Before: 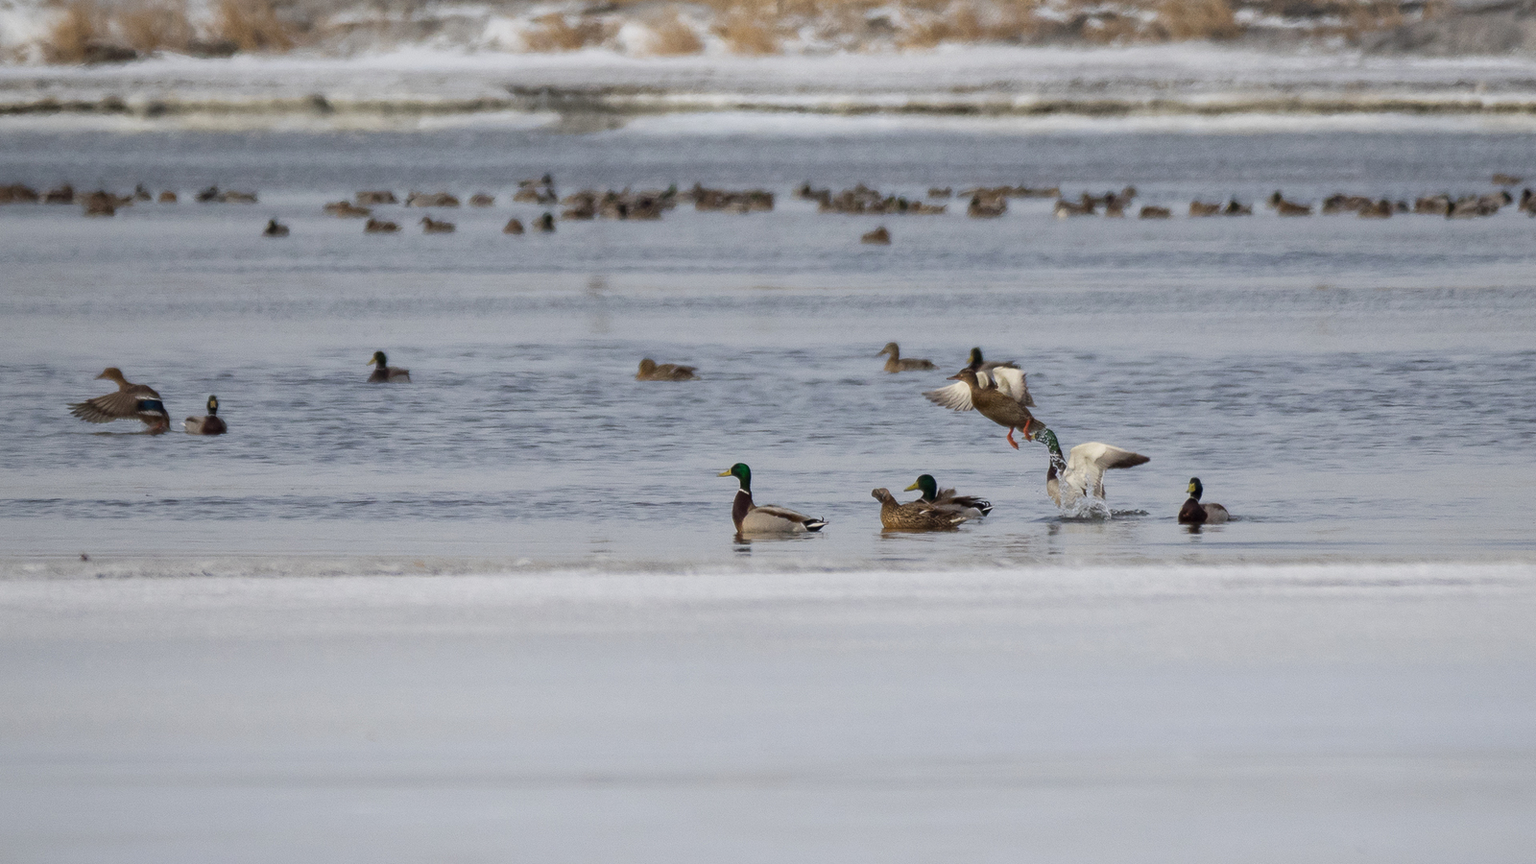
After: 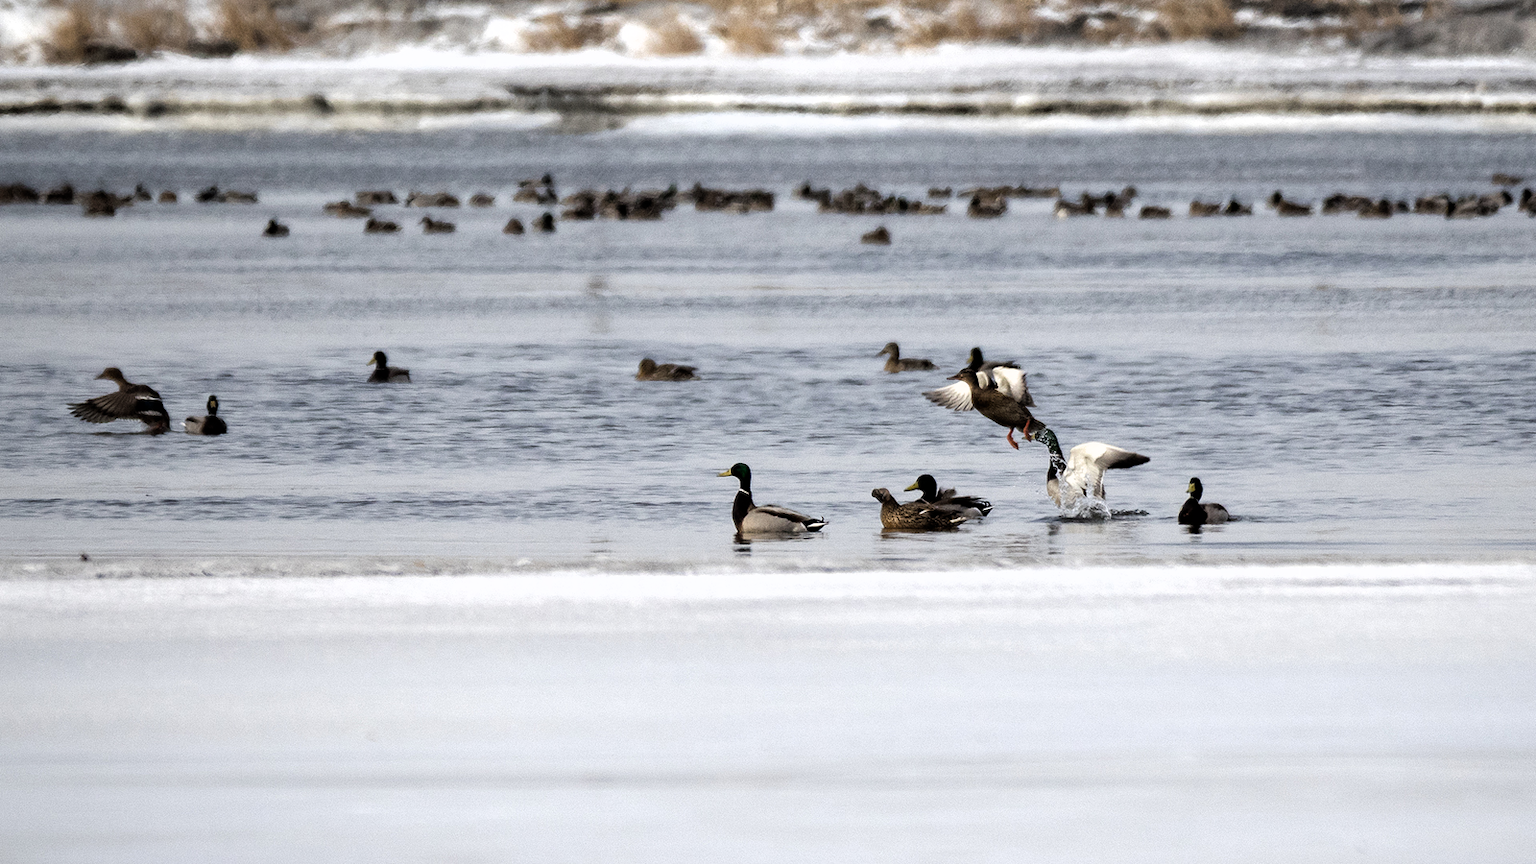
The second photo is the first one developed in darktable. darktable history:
filmic rgb: black relative exposure -8.22 EV, white relative exposure 2.2 EV, hardness 7.08, latitude 85.35%, contrast 1.7, highlights saturation mix -4.3%, shadows ↔ highlights balance -2.66%
